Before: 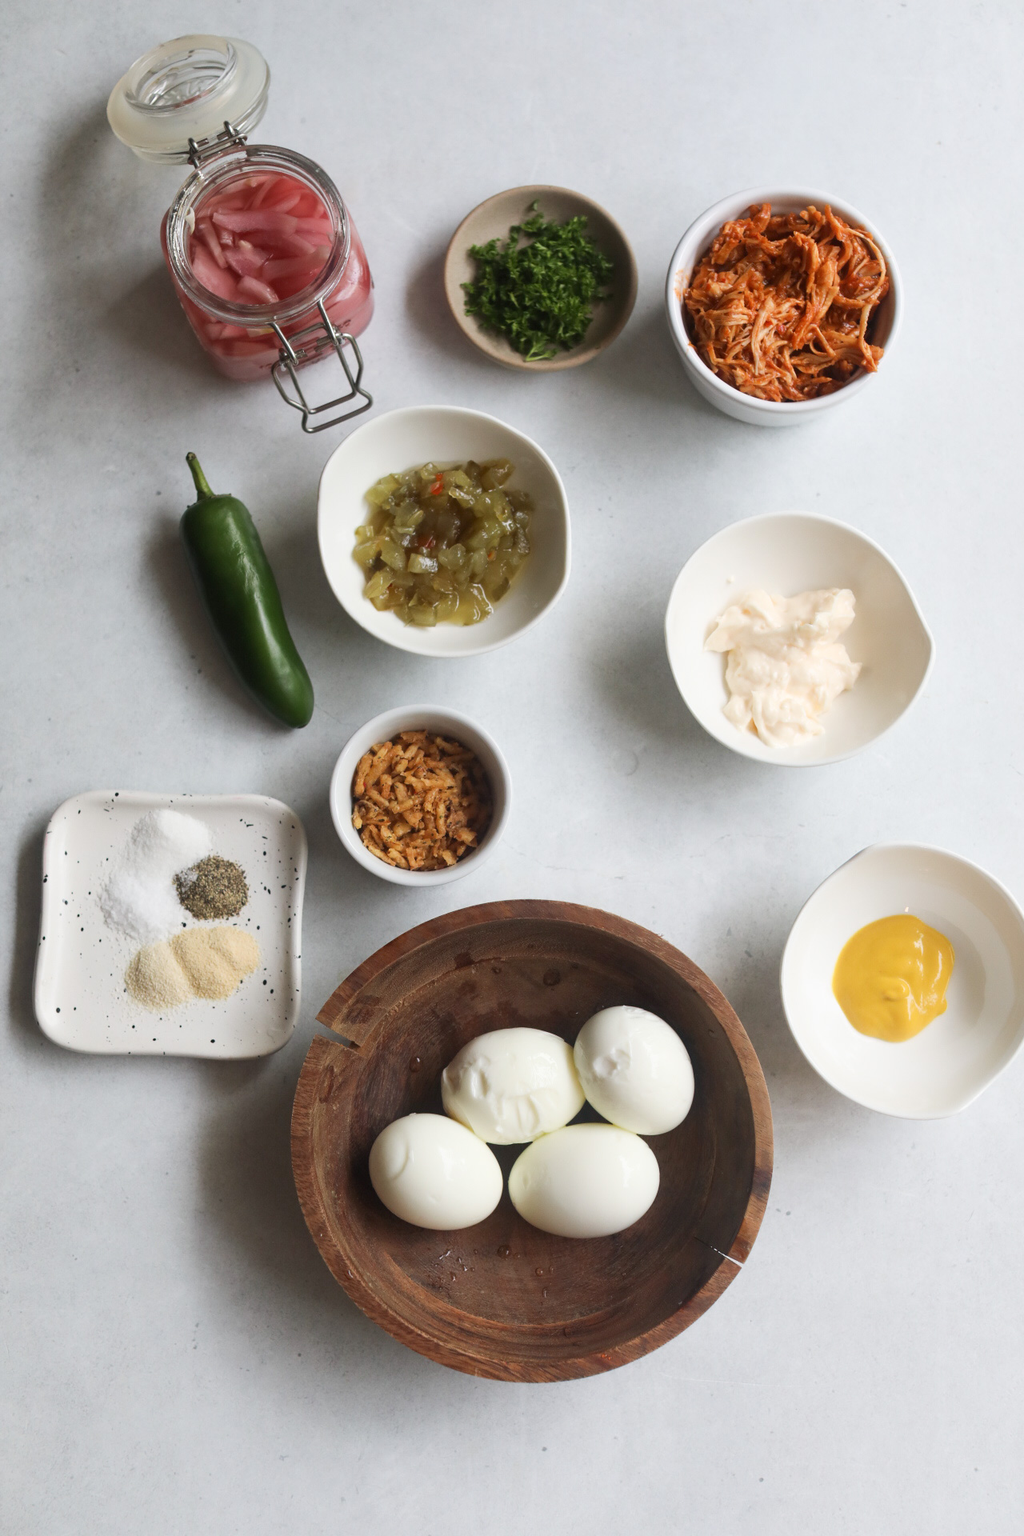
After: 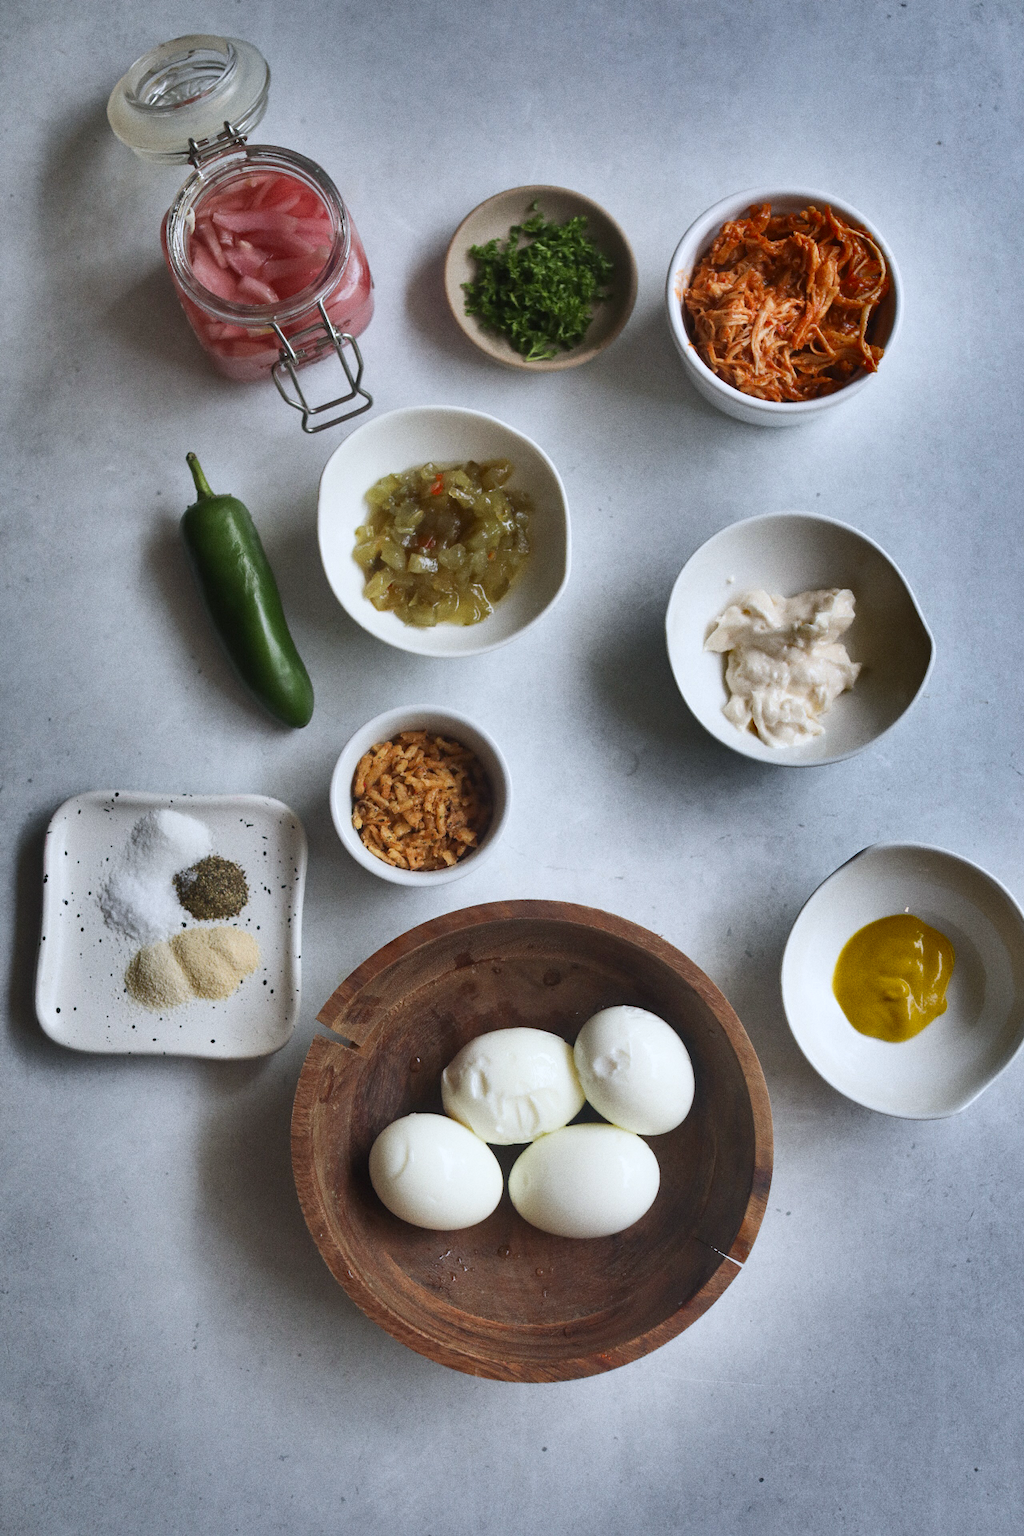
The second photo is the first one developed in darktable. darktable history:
shadows and highlights: shadows 20.91, highlights -82.73, soften with gaussian
grain: coarseness 0.47 ISO
white balance: red 0.967, blue 1.049
